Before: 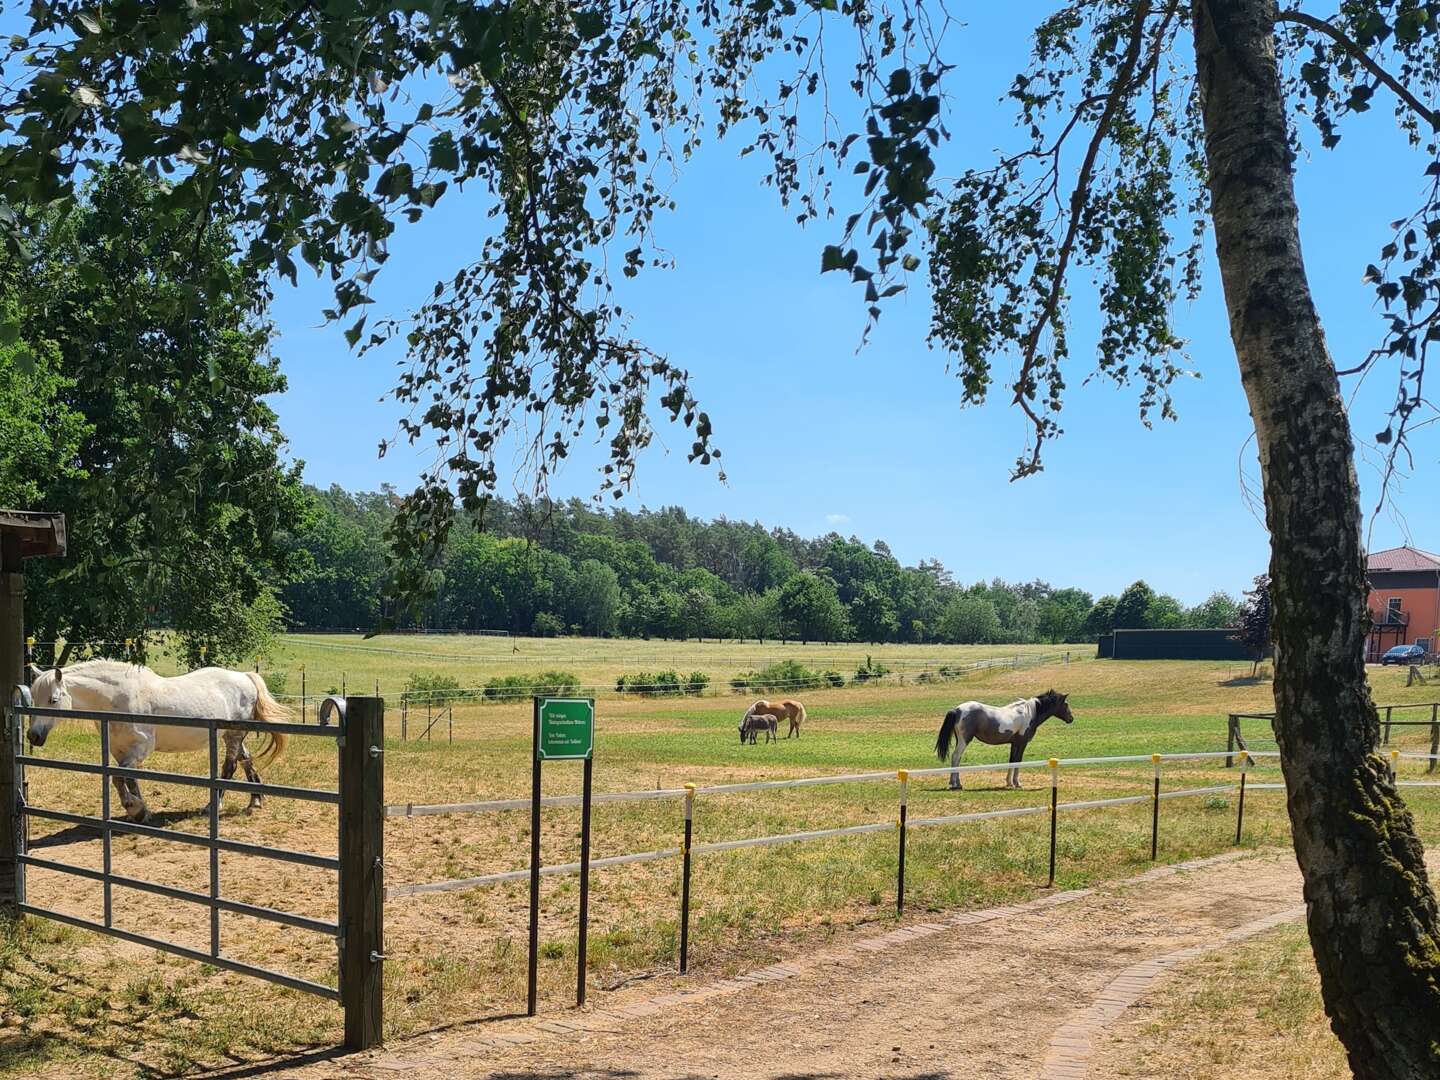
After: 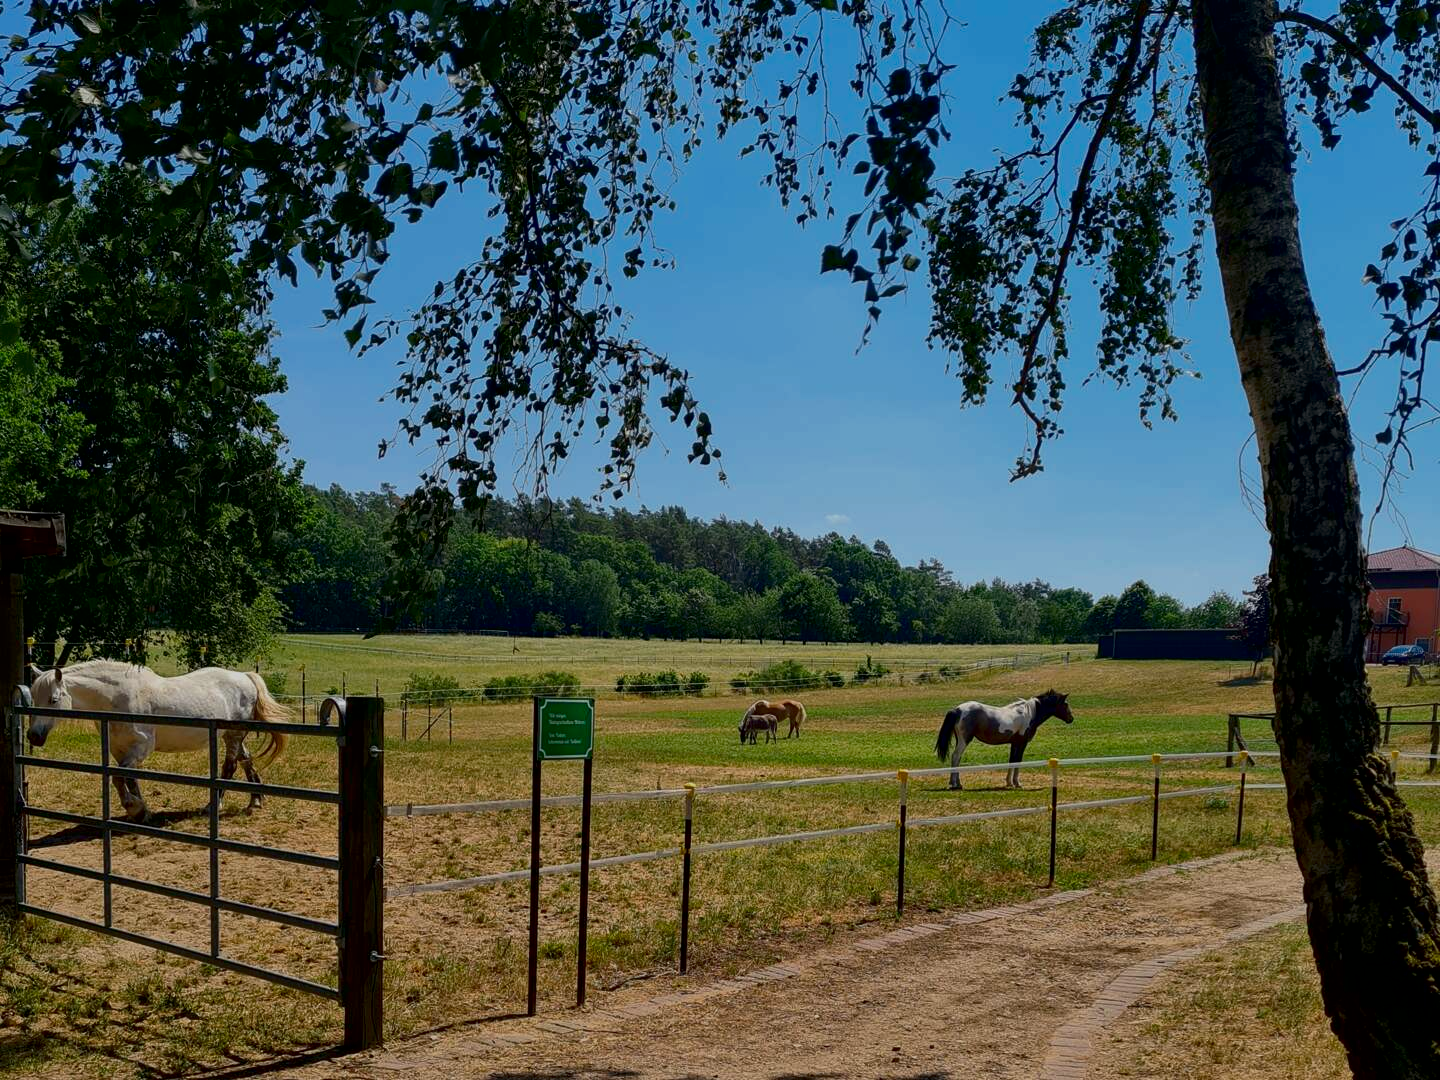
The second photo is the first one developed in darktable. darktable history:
contrast brightness saturation: brightness -0.208, saturation 0.076
exposure: black level correction 0.011, exposure -0.477 EV, compensate highlight preservation false
